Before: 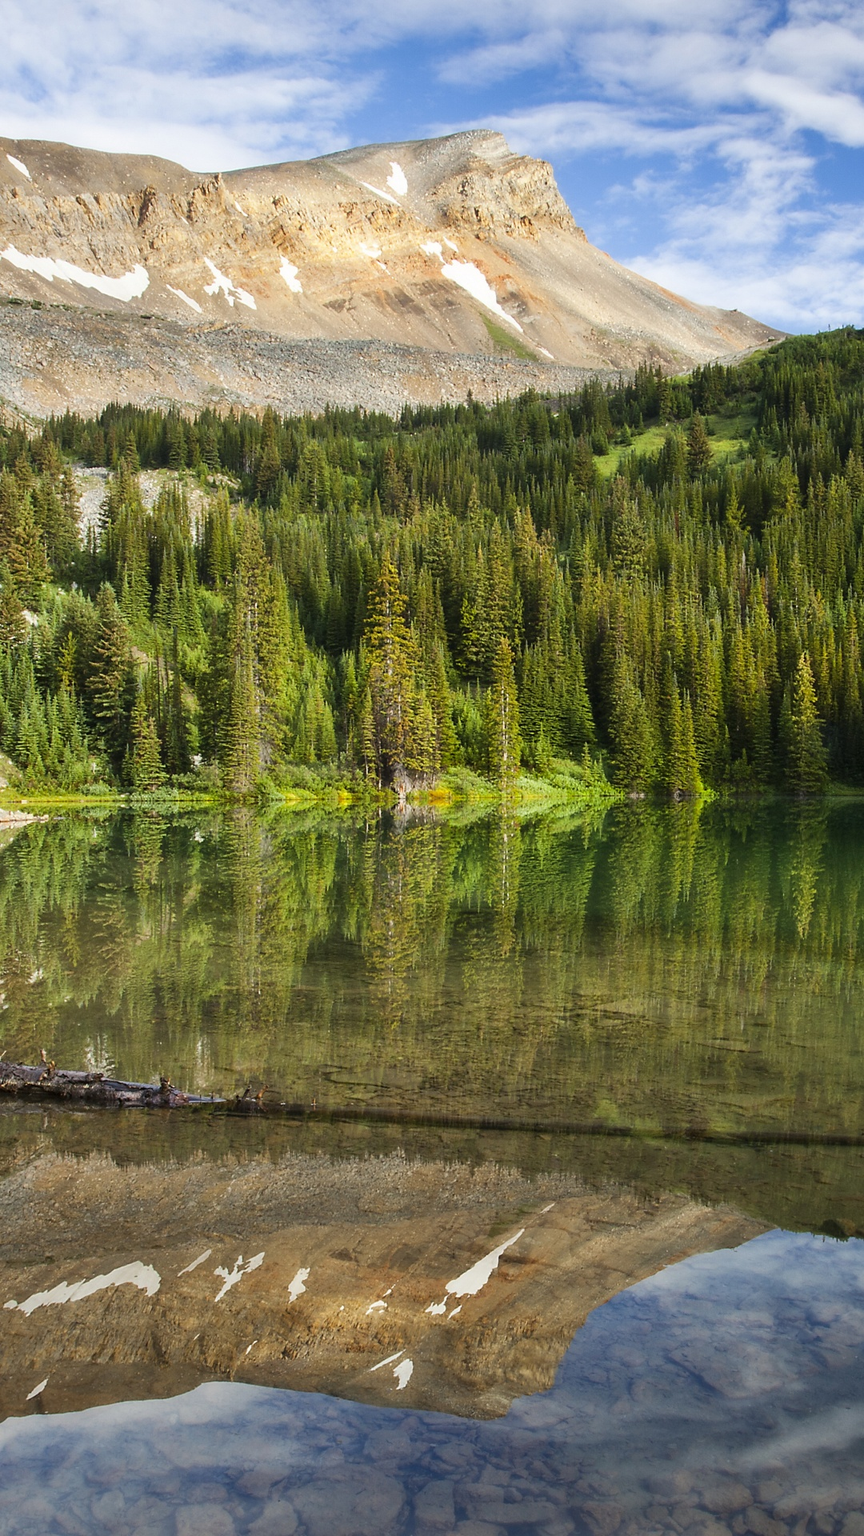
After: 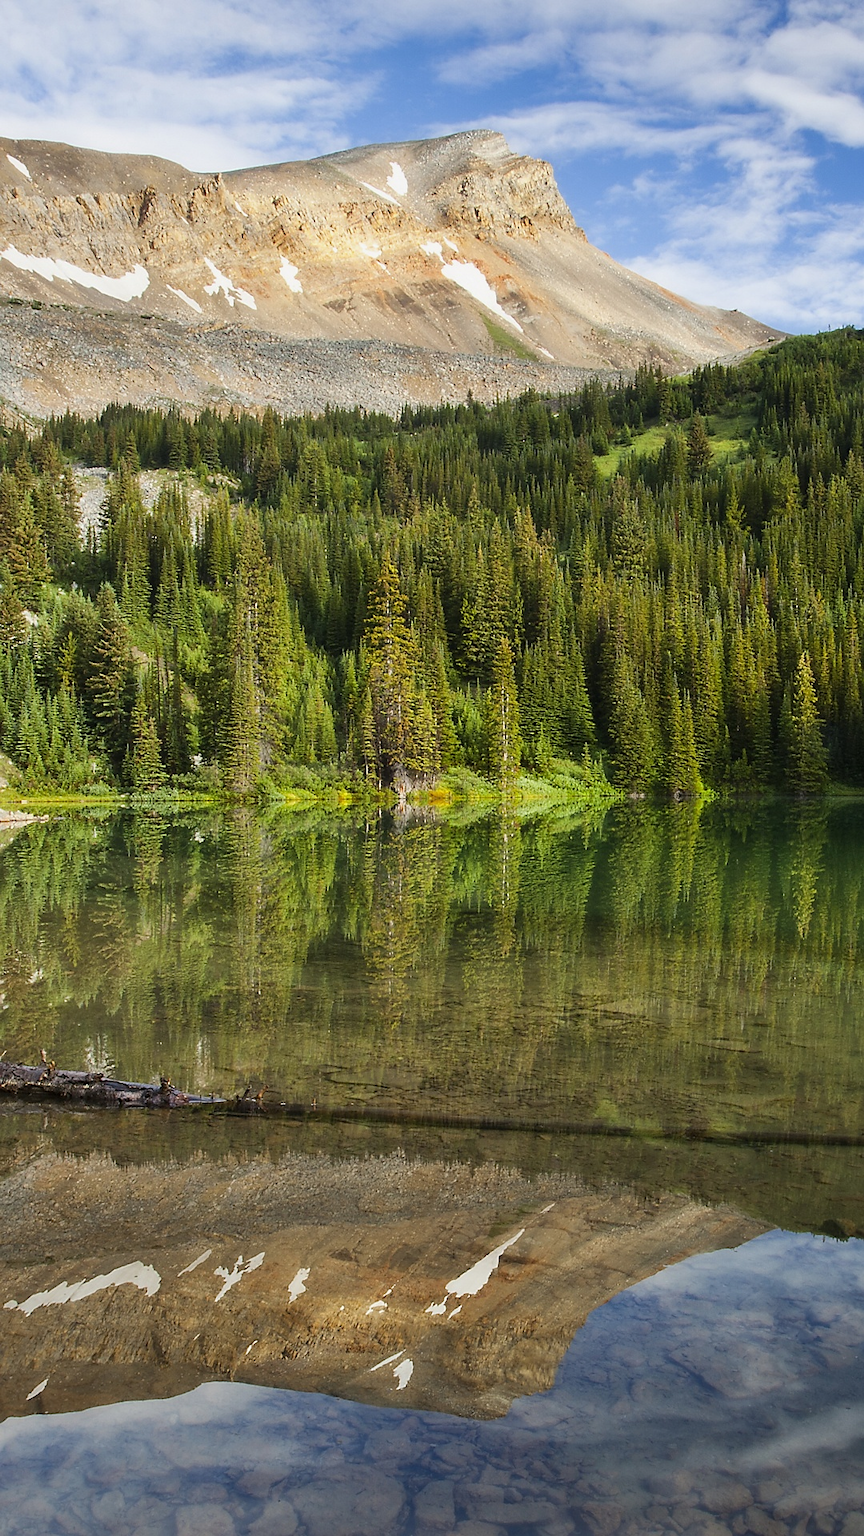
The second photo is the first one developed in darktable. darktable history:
sharpen: radius 1.052, threshold 1.012
exposure: exposure -0.115 EV, compensate highlight preservation false
